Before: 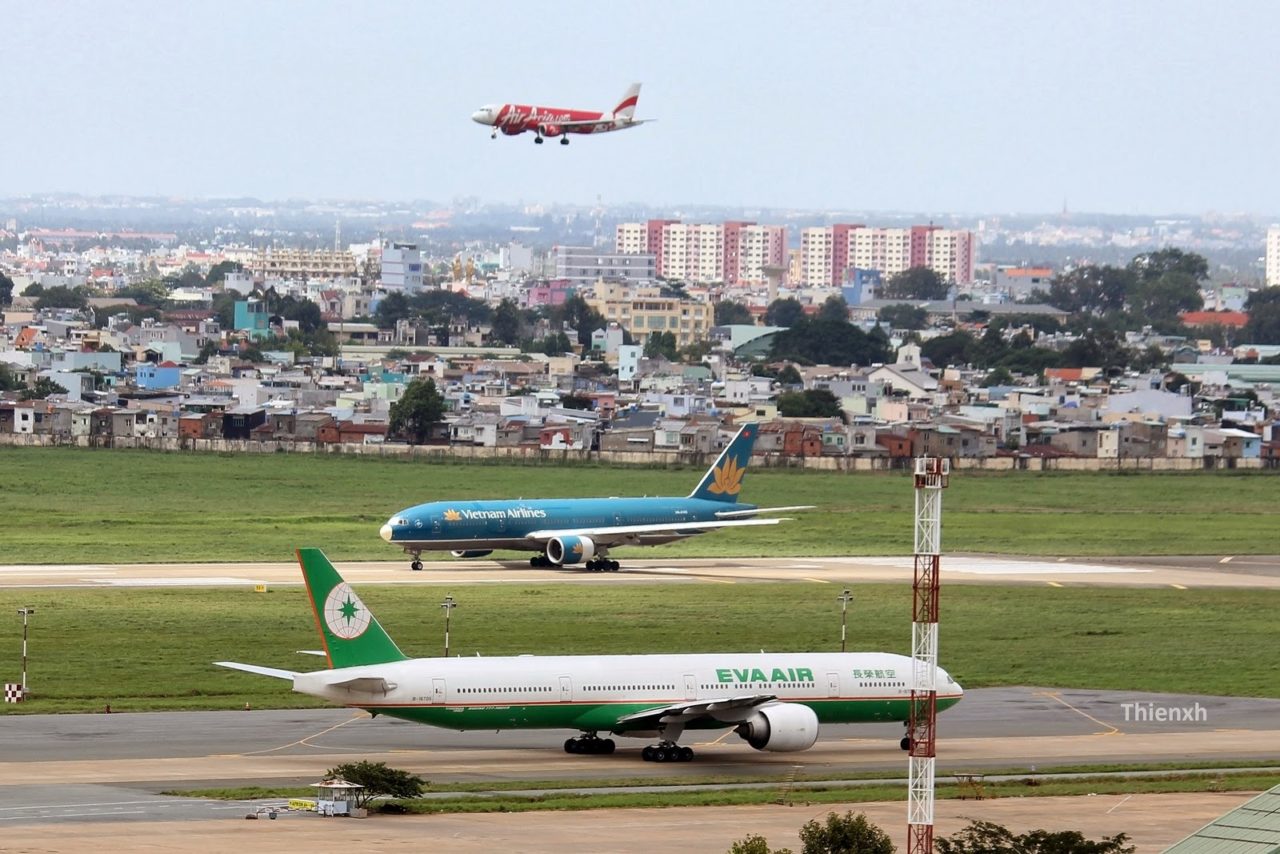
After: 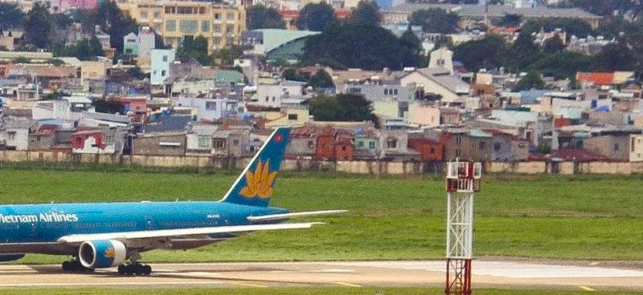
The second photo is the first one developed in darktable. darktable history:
crop: left 36.607%, top 34.735%, right 13.146%, bottom 30.611%
color balance rgb: shadows lift › chroma 3%, shadows lift › hue 280.8°, power › hue 330°, highlights gain › chroma 3%, highlights gain › hue 75.6°, global offset › luminance 1.5%, perceptual saturation grading › global saturation 20%, perceptual saturation grading › highlights -25%, perceptual saturation grading › shadows 50%, global vibrance 30%
grain: on, module defaults
white balance: red 0.982, blue 1.018
